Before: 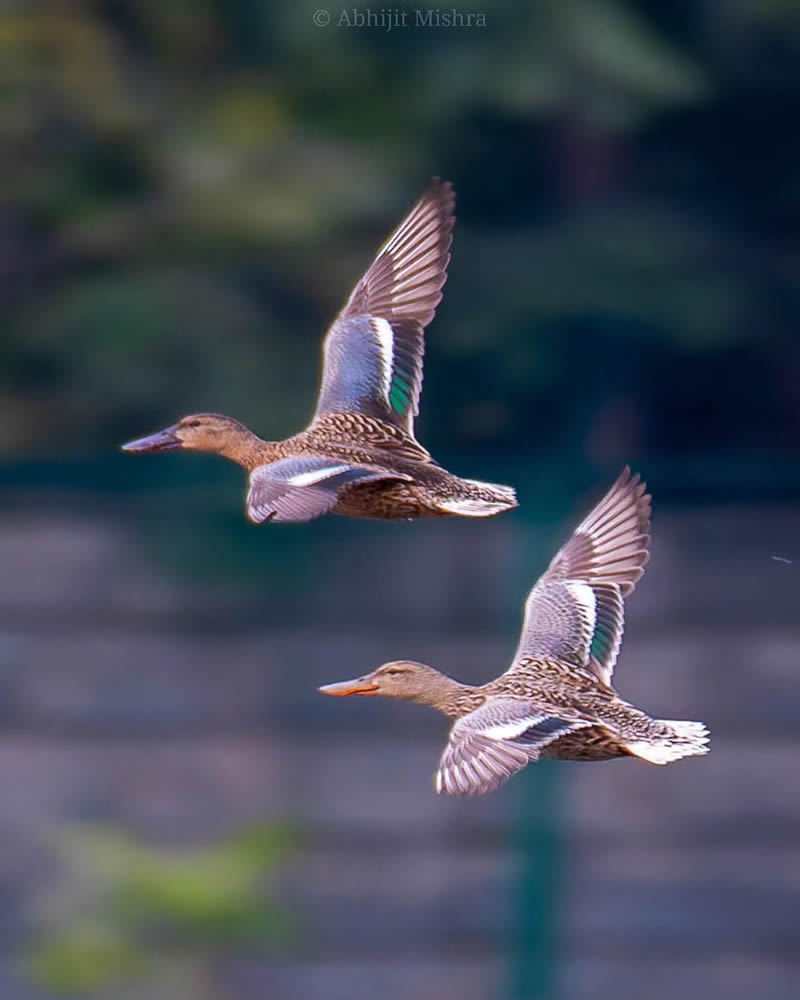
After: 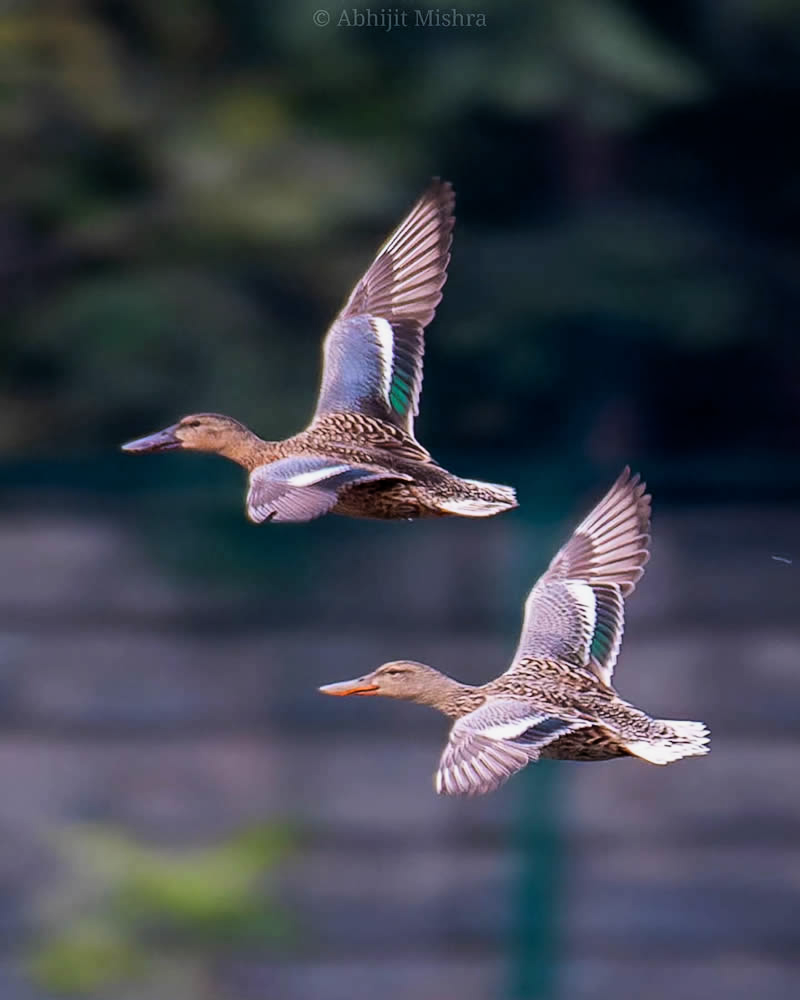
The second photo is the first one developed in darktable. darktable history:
filmic rgb: middle gray luminance 21.69%, black relative exposure -14.09 EV, white relative exposure 2.97 EV, target black luminance 0%, hardness 8.86, latitude 59.79%, contrast 1.208, highlights saturation mix 5.08%, shadows ↔ highlights balance 40.91%
